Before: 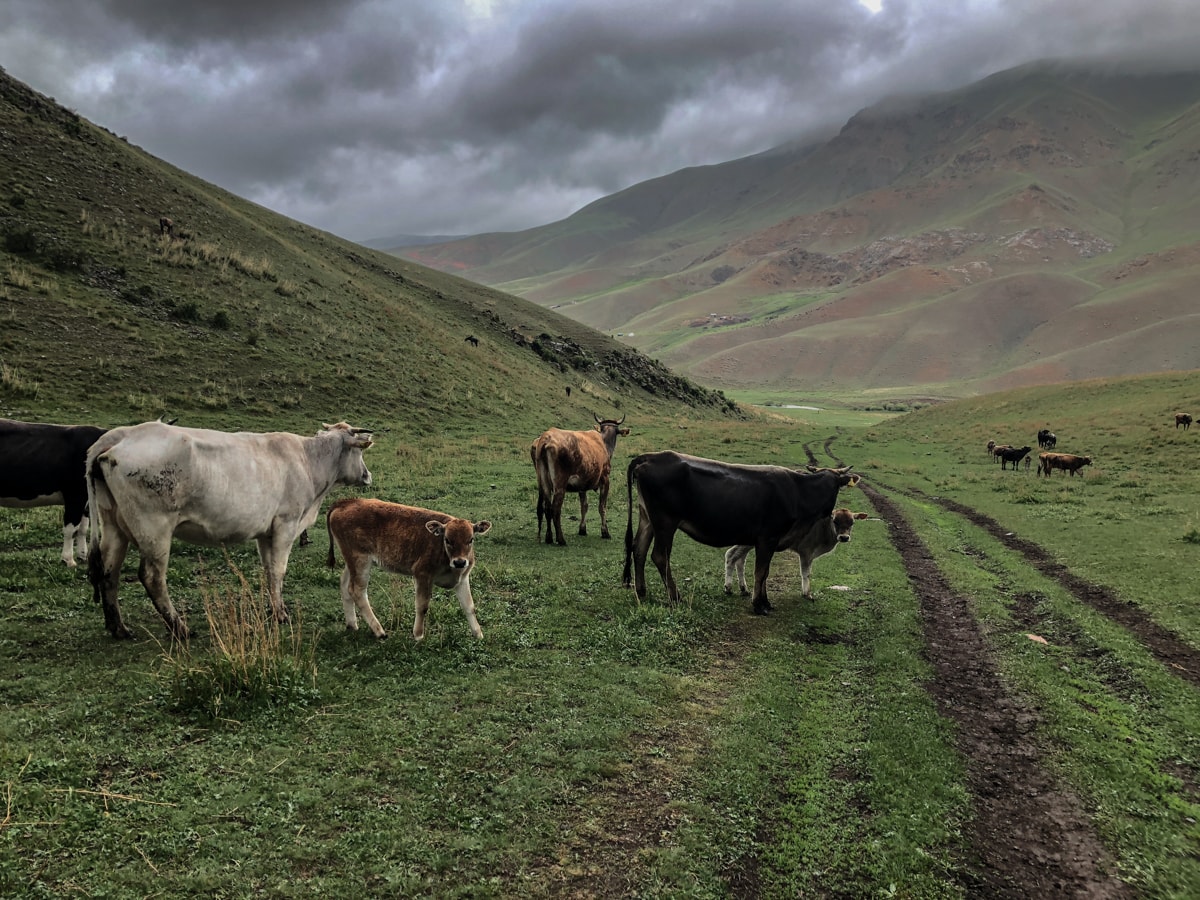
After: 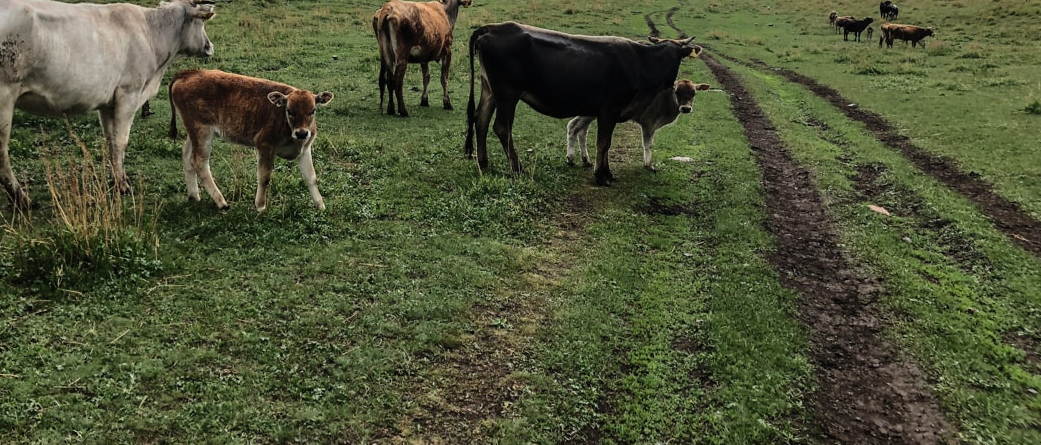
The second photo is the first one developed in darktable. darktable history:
crop and rotate: left 13.25%, top 47.673%, bottom 2.785%
tone curve: curves: ch0 [(0, 0.008) (0.083, 0.073) (0.28, 0.286) (0.528, 0.559) (0.961, 0.966) (1, 1)], preserve colors none
